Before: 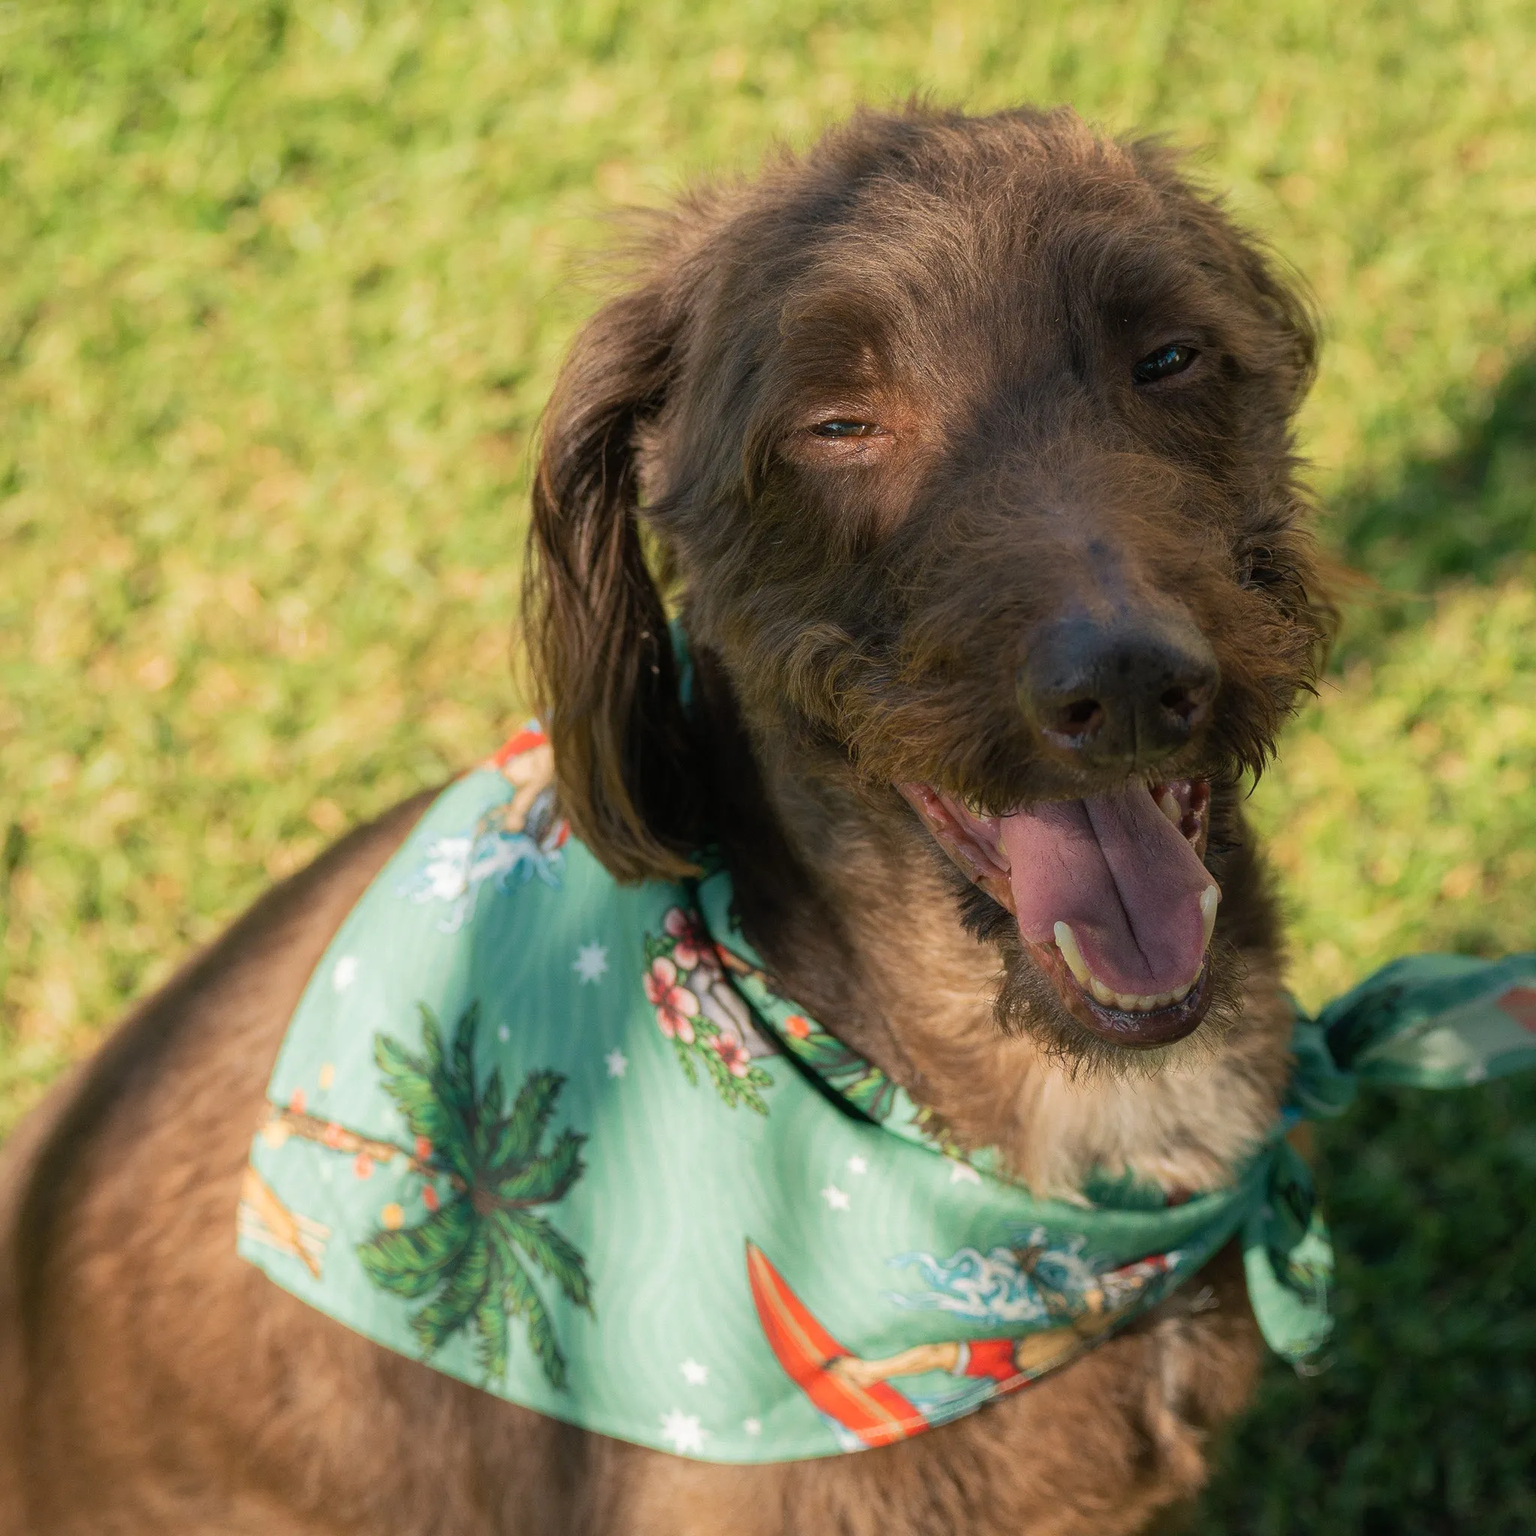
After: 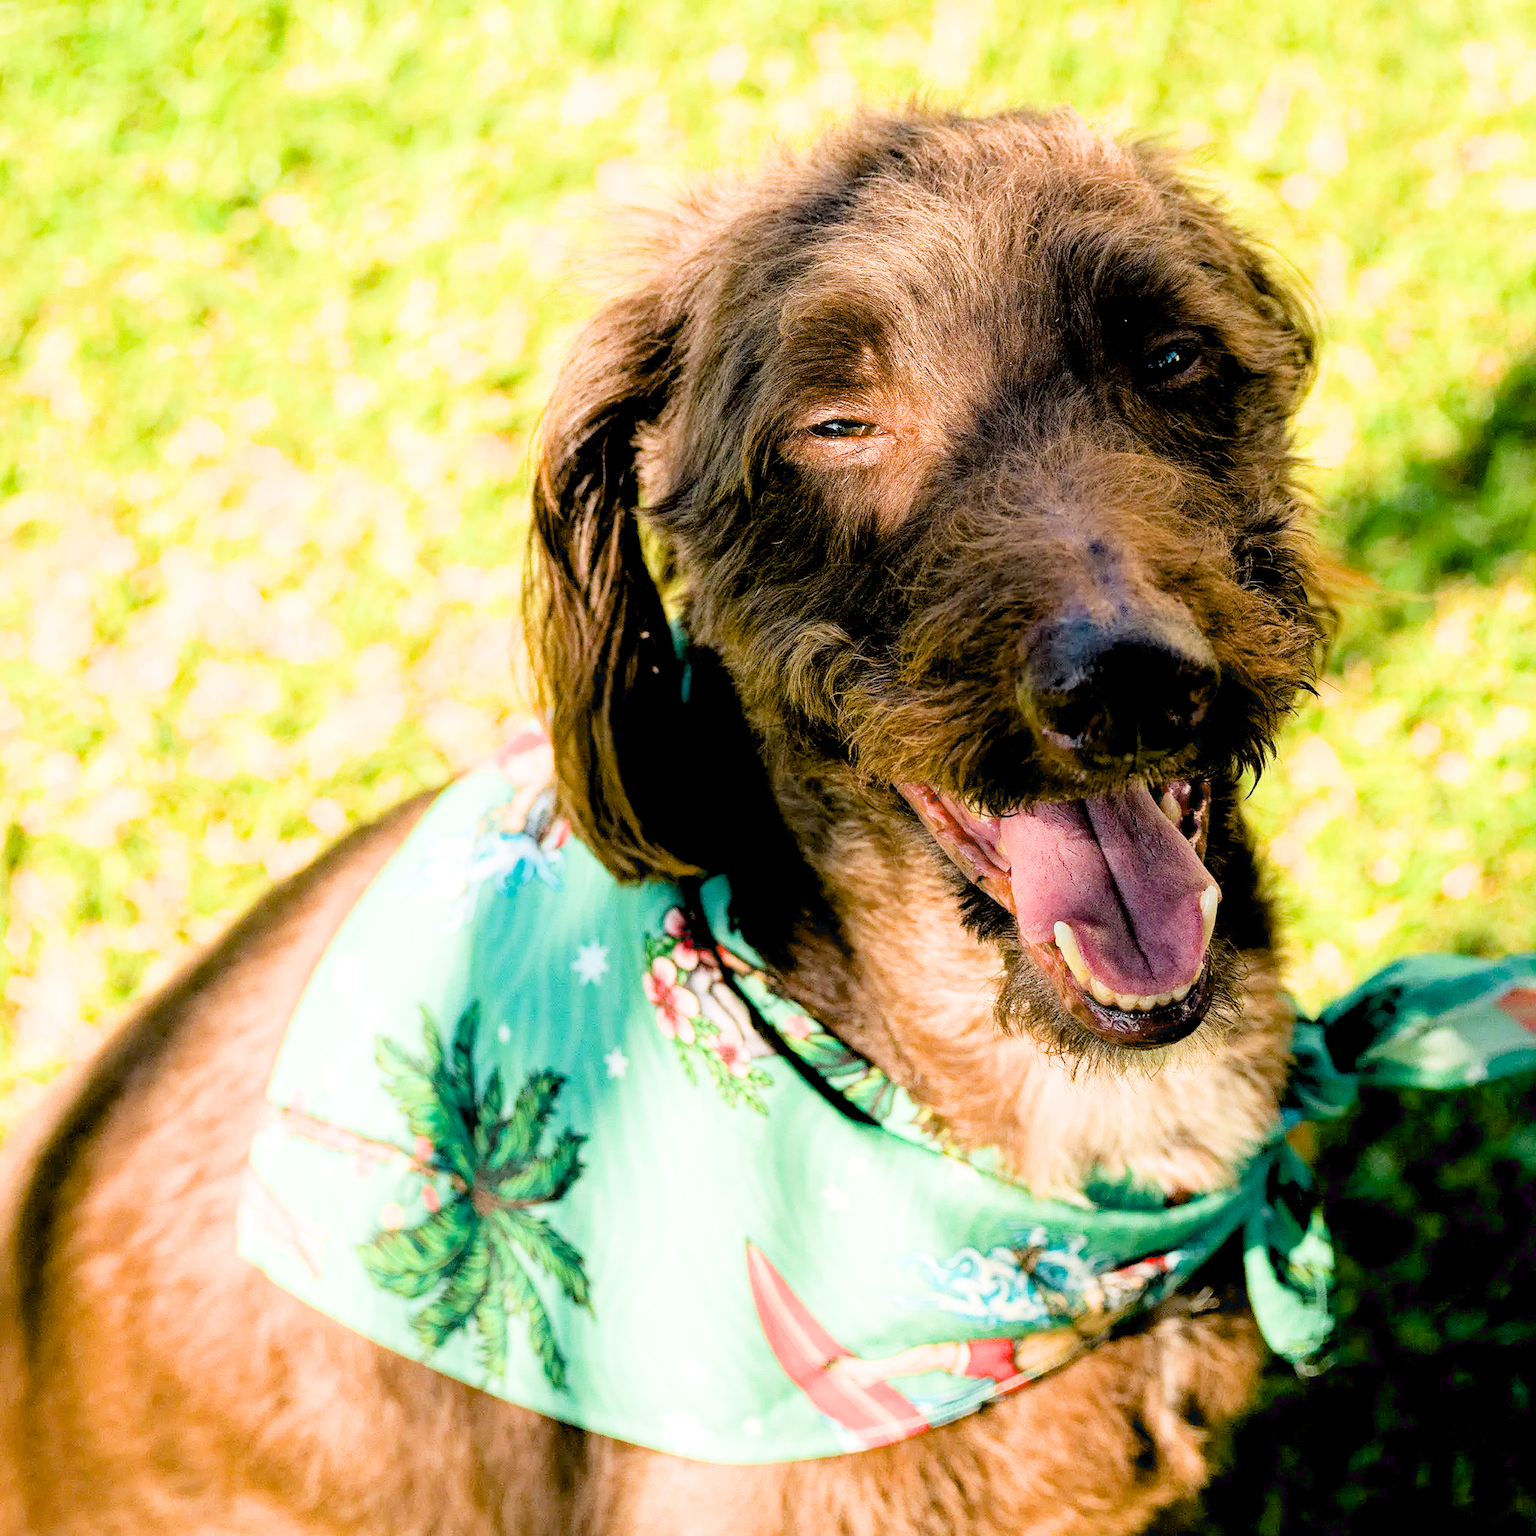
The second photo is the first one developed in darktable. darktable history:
exposure: black level correction 0.016, exposure 1.784 EV, compensate highlight preservation false
filmic rgb: black relative exposure -5.06 EV, white relative exposure 3.98 EV, hardness 2.88, contrast 1.299, highlights saturation mix -30.71%
haze removal: strength 0.289, distance 0.255, compatibility mode true, adaptive false
